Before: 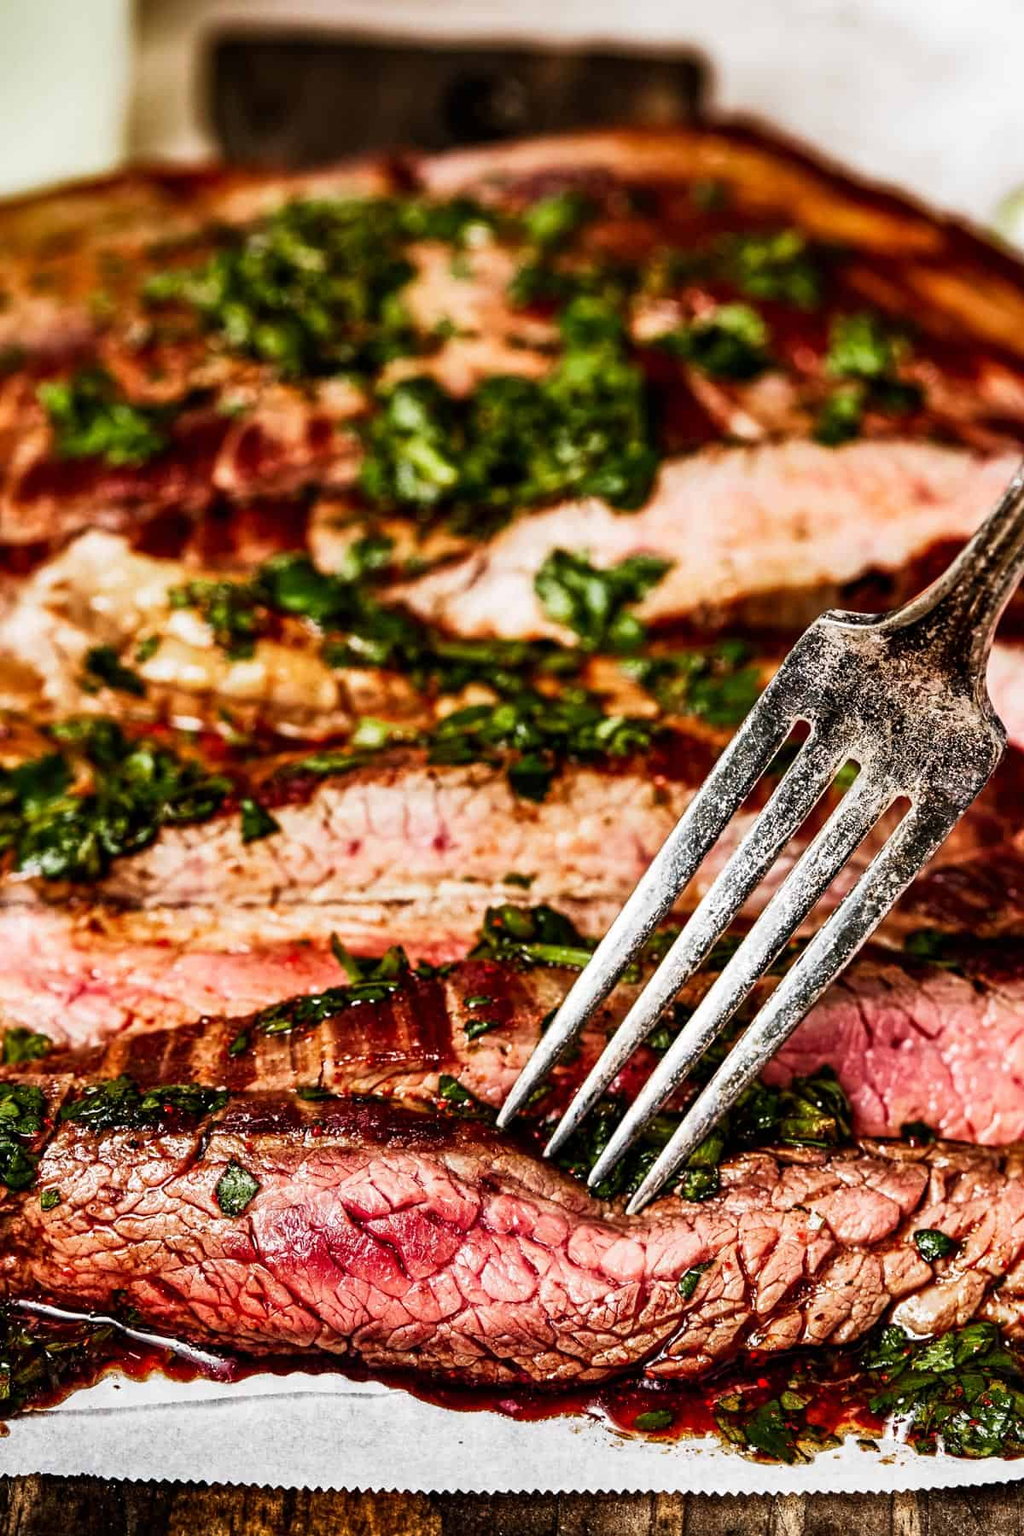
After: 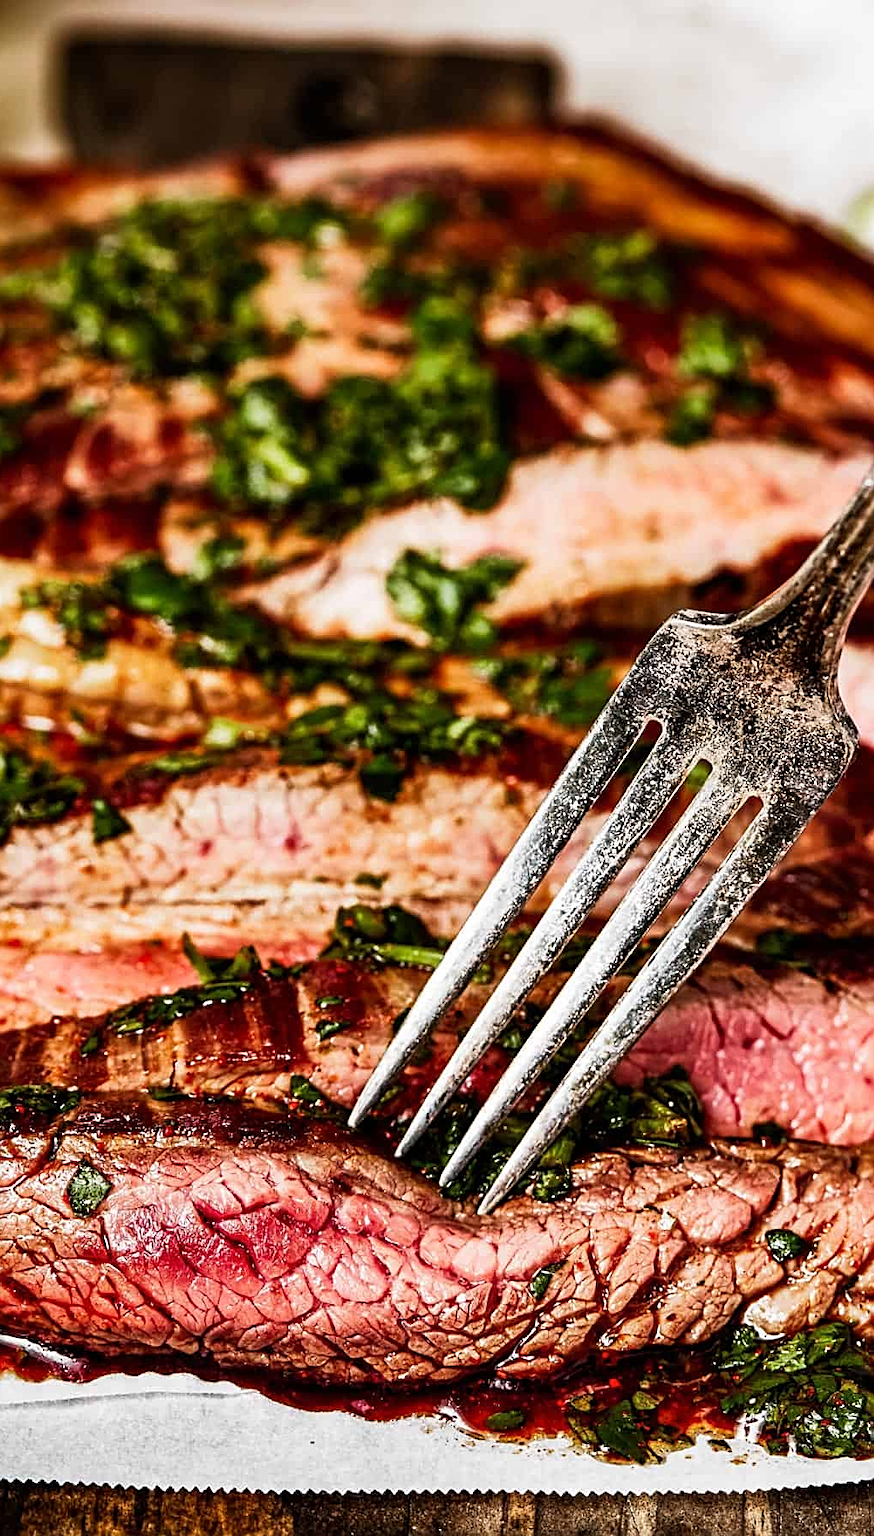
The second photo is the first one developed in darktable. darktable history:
crop and rotate: left 14.577%
sharpen: amount 0.486
